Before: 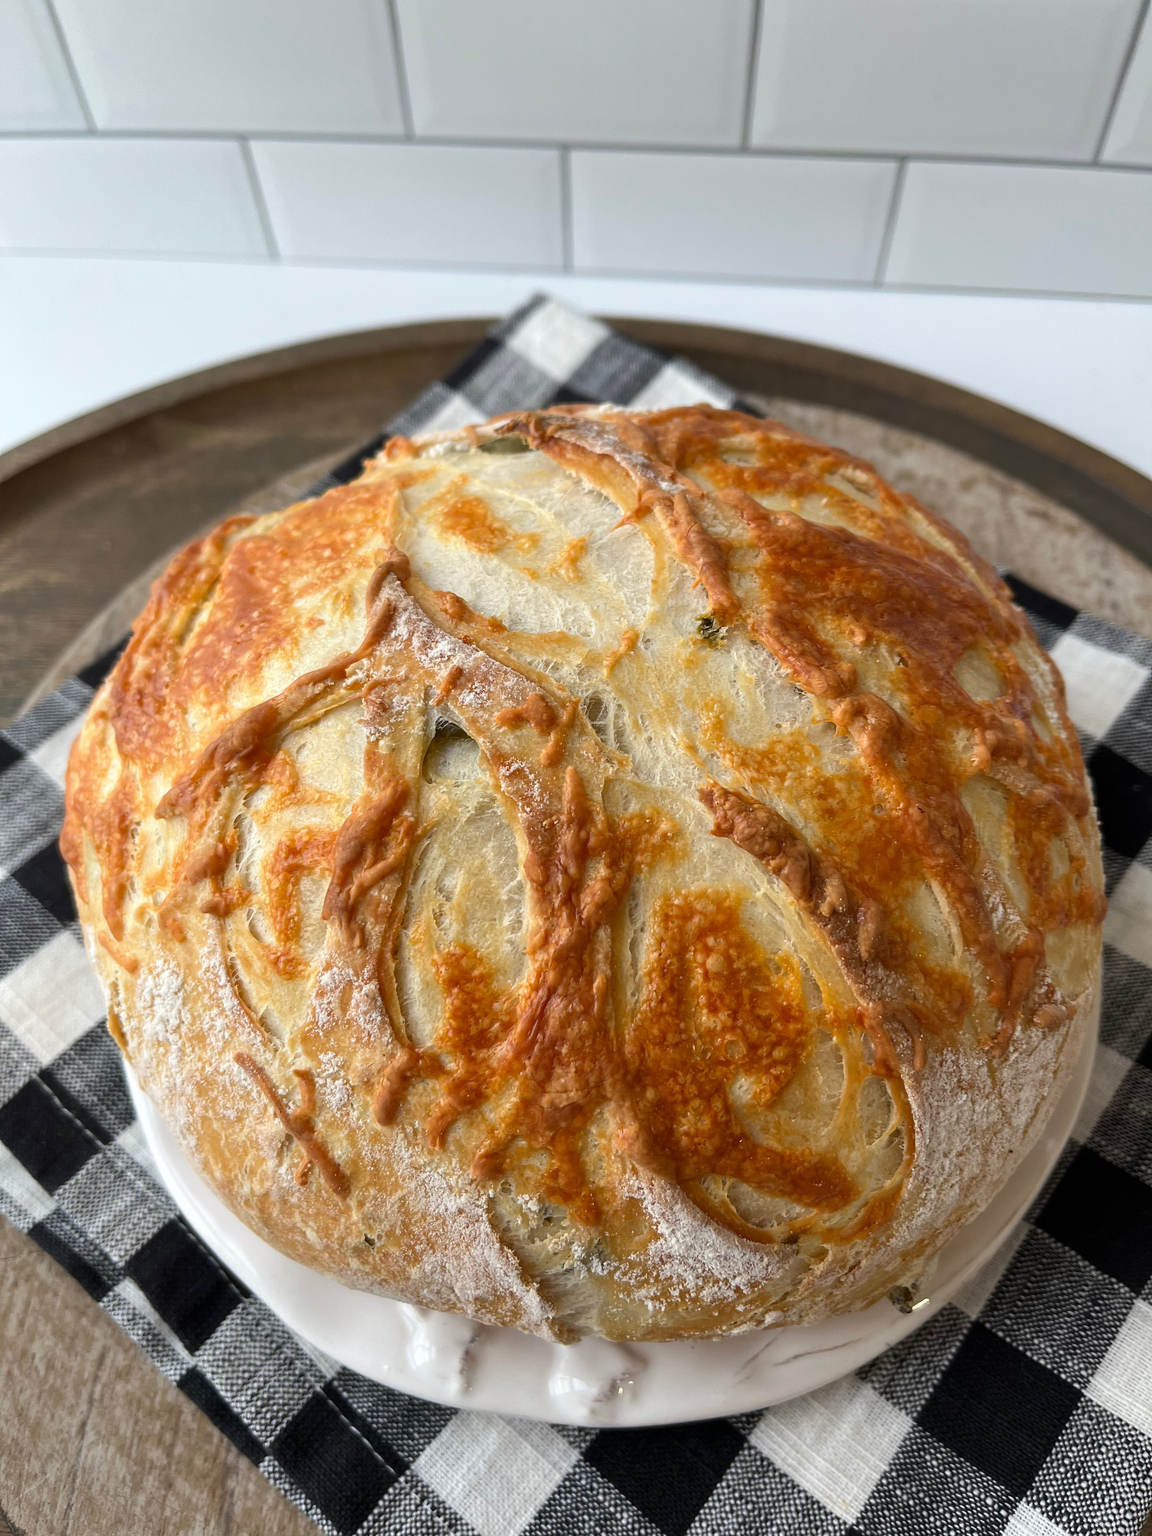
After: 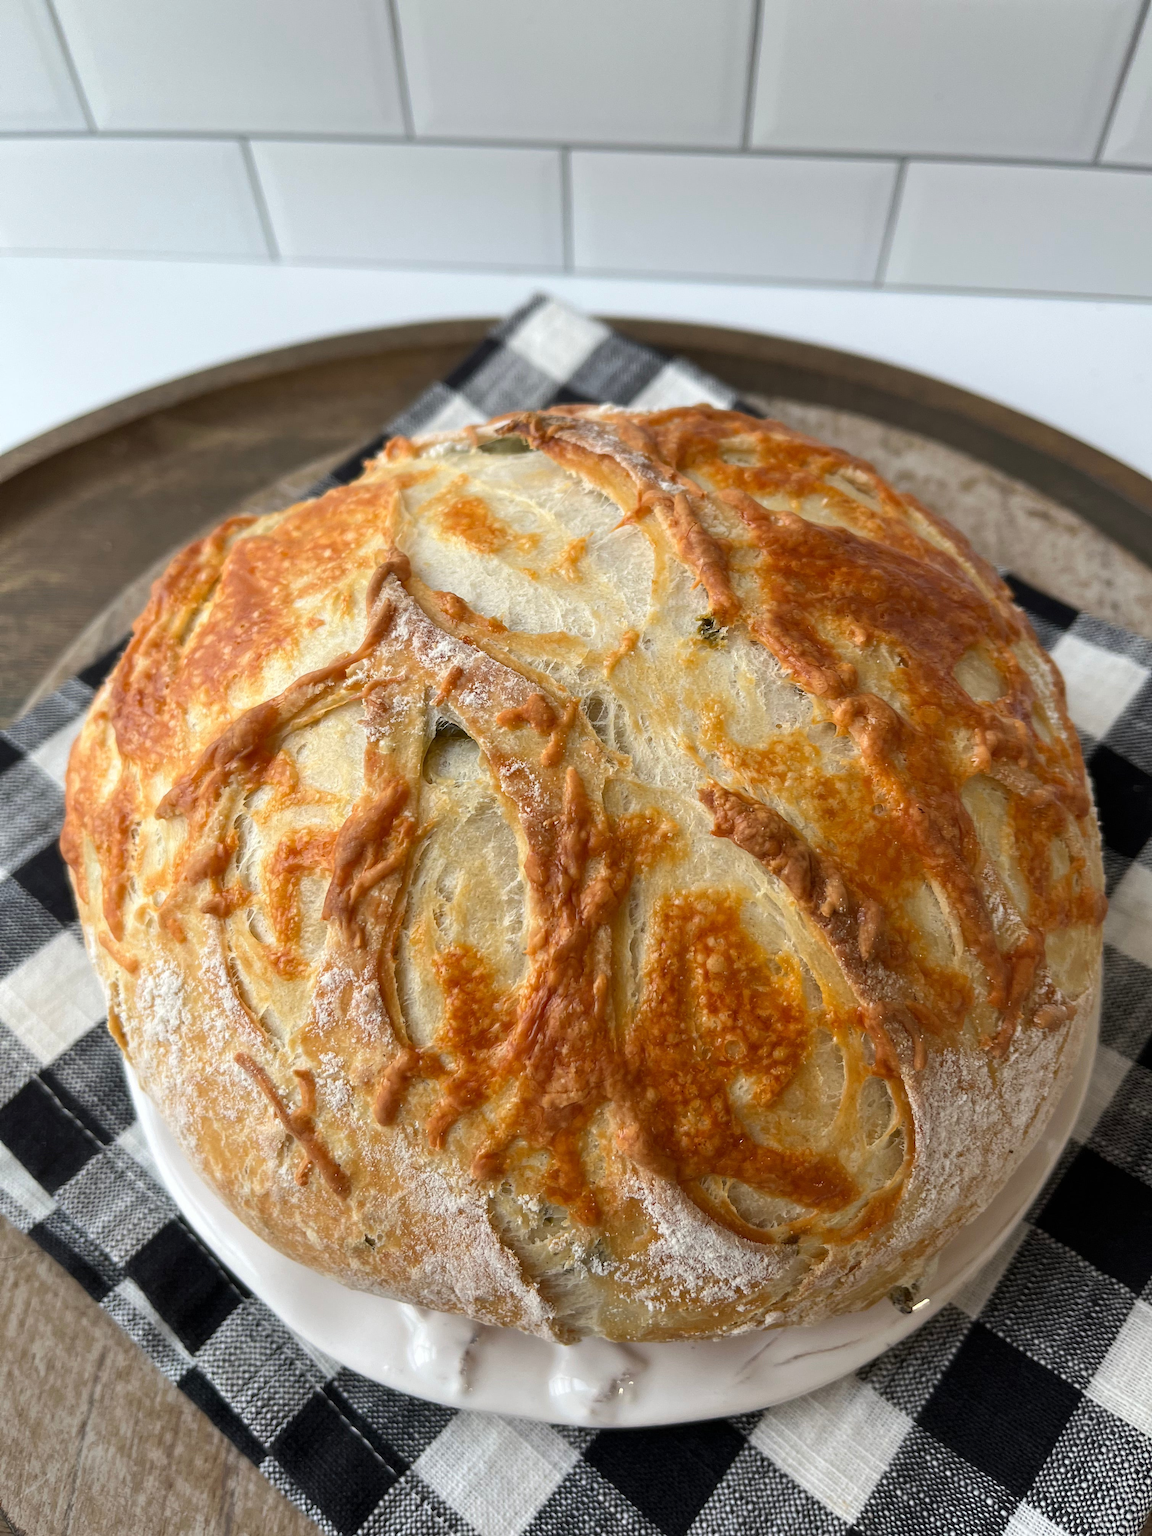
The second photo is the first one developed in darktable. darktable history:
color correction: highlights b* 0.05
